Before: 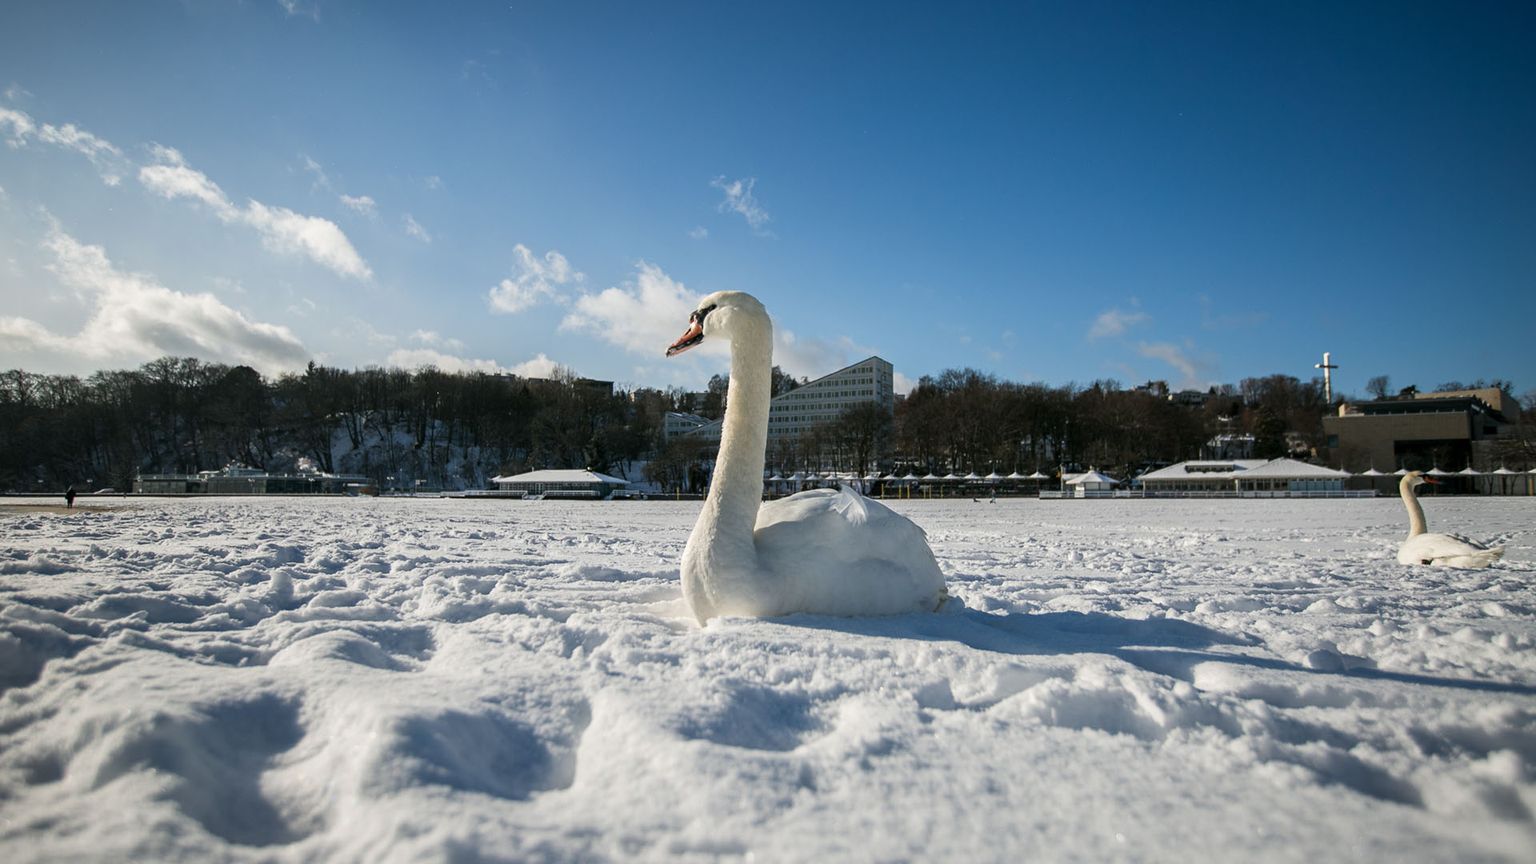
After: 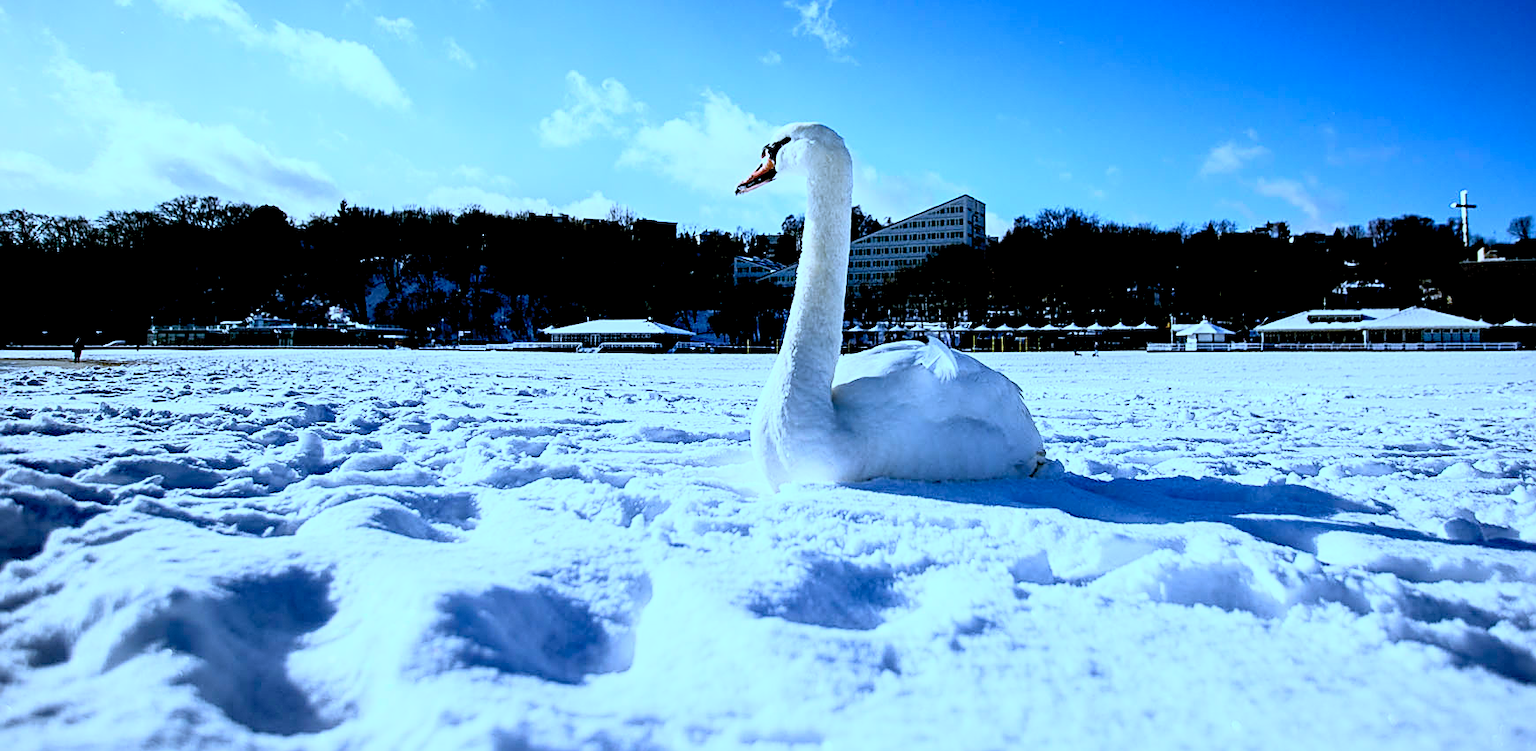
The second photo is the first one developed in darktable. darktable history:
contrast brightness saturation: contrast 0.378, brightness 0.541
sharpen: on, module defaults
crop: top 20.849%, right 9.342%, bottom 0.28%
exposure: black level correction 0.045, exposure -0.231 EV, compensate highlight preservation false
color calibration: illuminant as shot in camera, x 0.444, y 0.413, temperature 2923.28 K
